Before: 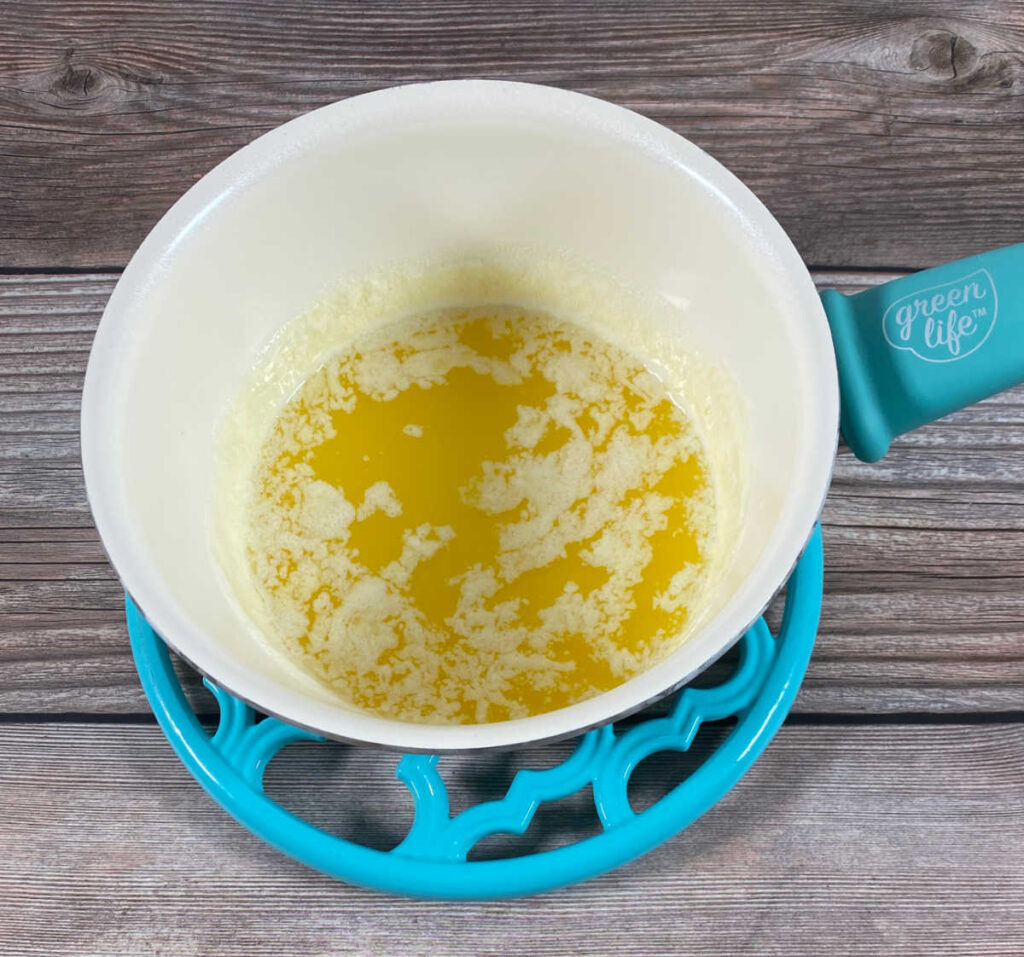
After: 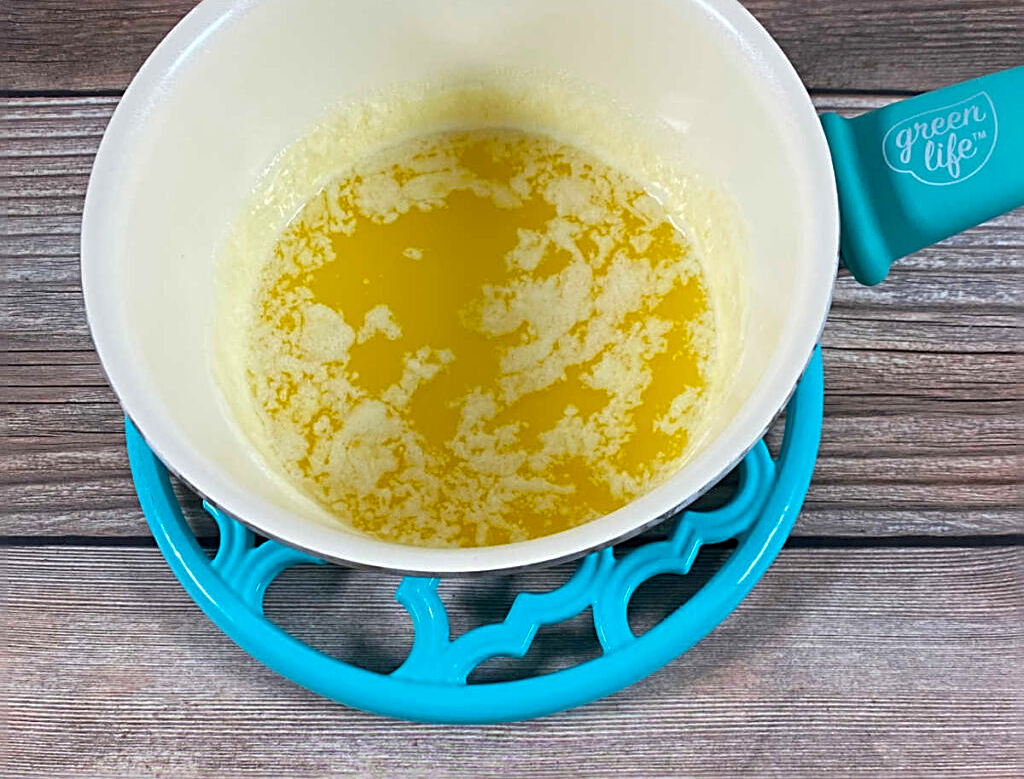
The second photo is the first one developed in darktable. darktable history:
sharpen: radius 2.817, amount 0.715
crop and rotate: top 18.507%
color balance rgb: perceptual saturation grading › global saturation 20%, global vibrance 20%
